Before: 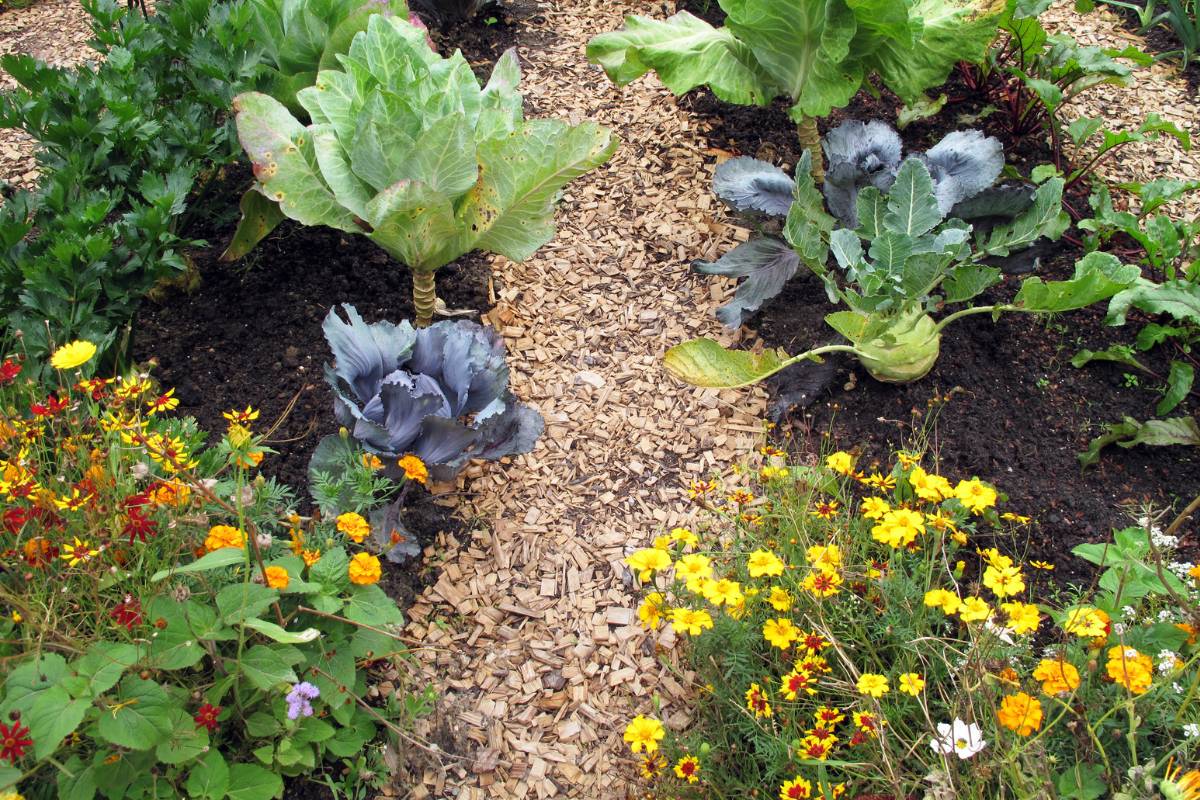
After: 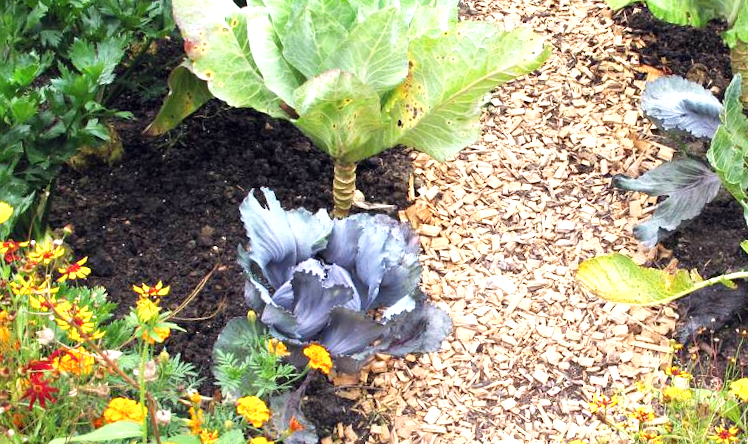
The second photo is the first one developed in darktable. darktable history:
crop and rotate: angle -4.99°, left 2.122%, top 6.945%, right 27.566%, bottom 30.519%
exposure: black level correction 0, exposure 0.9 EV, compensate highlight preservation false
tone curve: curves: ch0 [(0, 0) (0.003, 0.003) (0.011, 0.012) (0.025, 0.026) (0.044, 0.046) (0.069, 0.072) (0.1, 0.104) (0.136, 0.141) (0.177, 0.185) (0.224, 0.234) (0.277, 0.289) (0.335, 0.349) (0.399, 0.415) (0.468, 0.488) (0.543, 0.566) (0.623, 0.649) (0.709, 0.739) (0.801, 0.834) (0.898, 0.923) (1, 1)], preserve colors none
